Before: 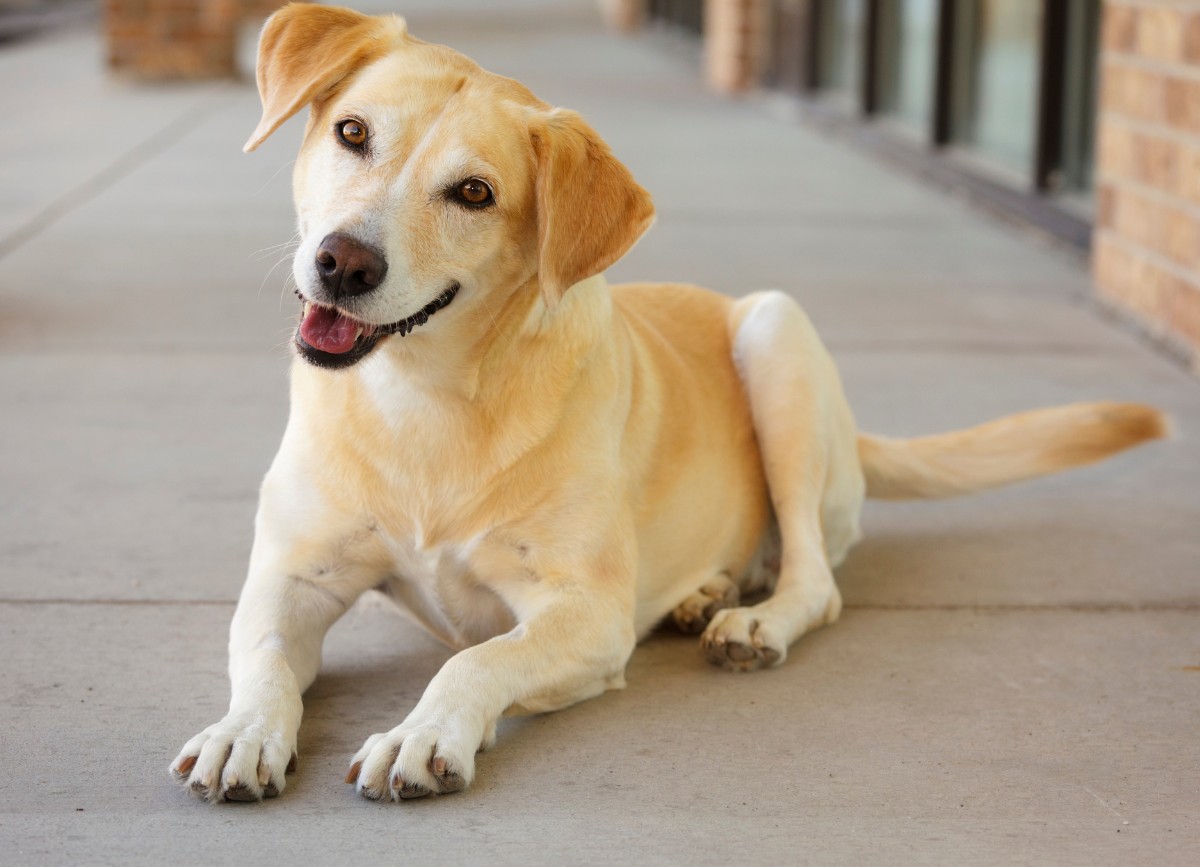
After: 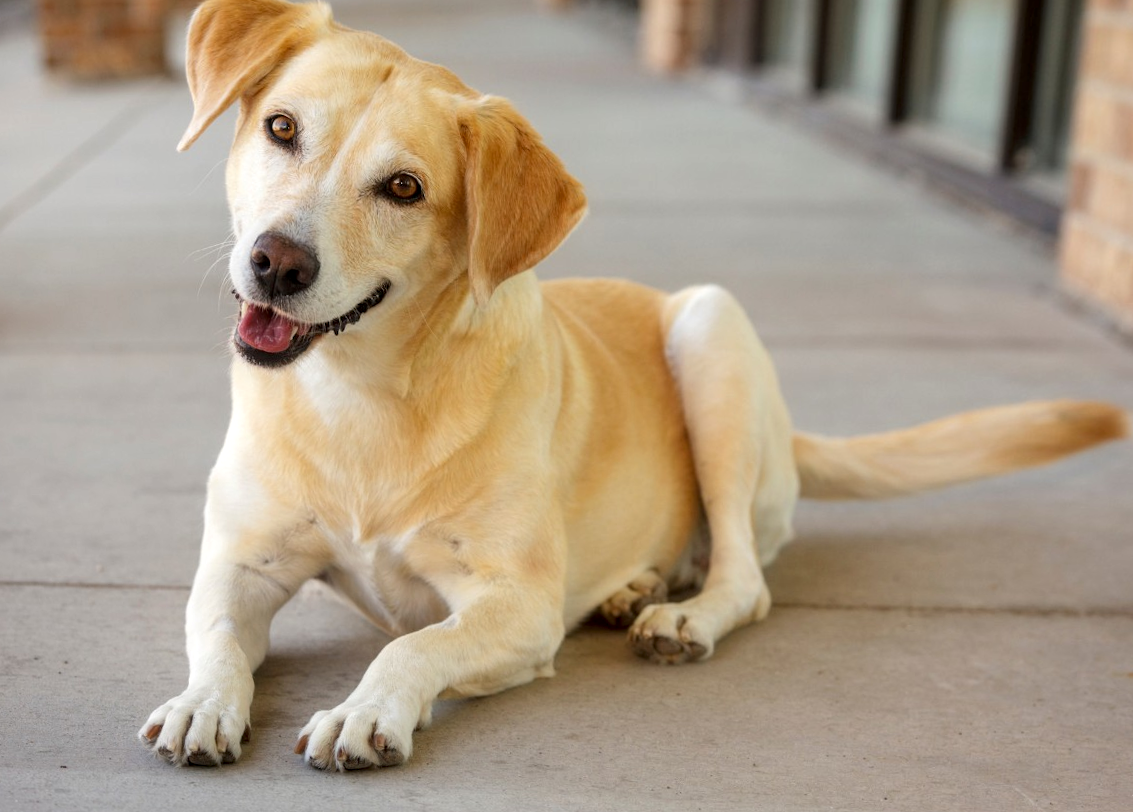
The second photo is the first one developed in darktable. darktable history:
exposure: black level correction 0.002, compensate highlight preservation false
rotate and perspective: rotation 0.062°, lens shift (vertical) 0.115, lens shift (horizontal) -0.133, crop left 0.047, crop right 0.94, crop top 0.061, crop bottom 0.94
local contrast: on, module defaults
